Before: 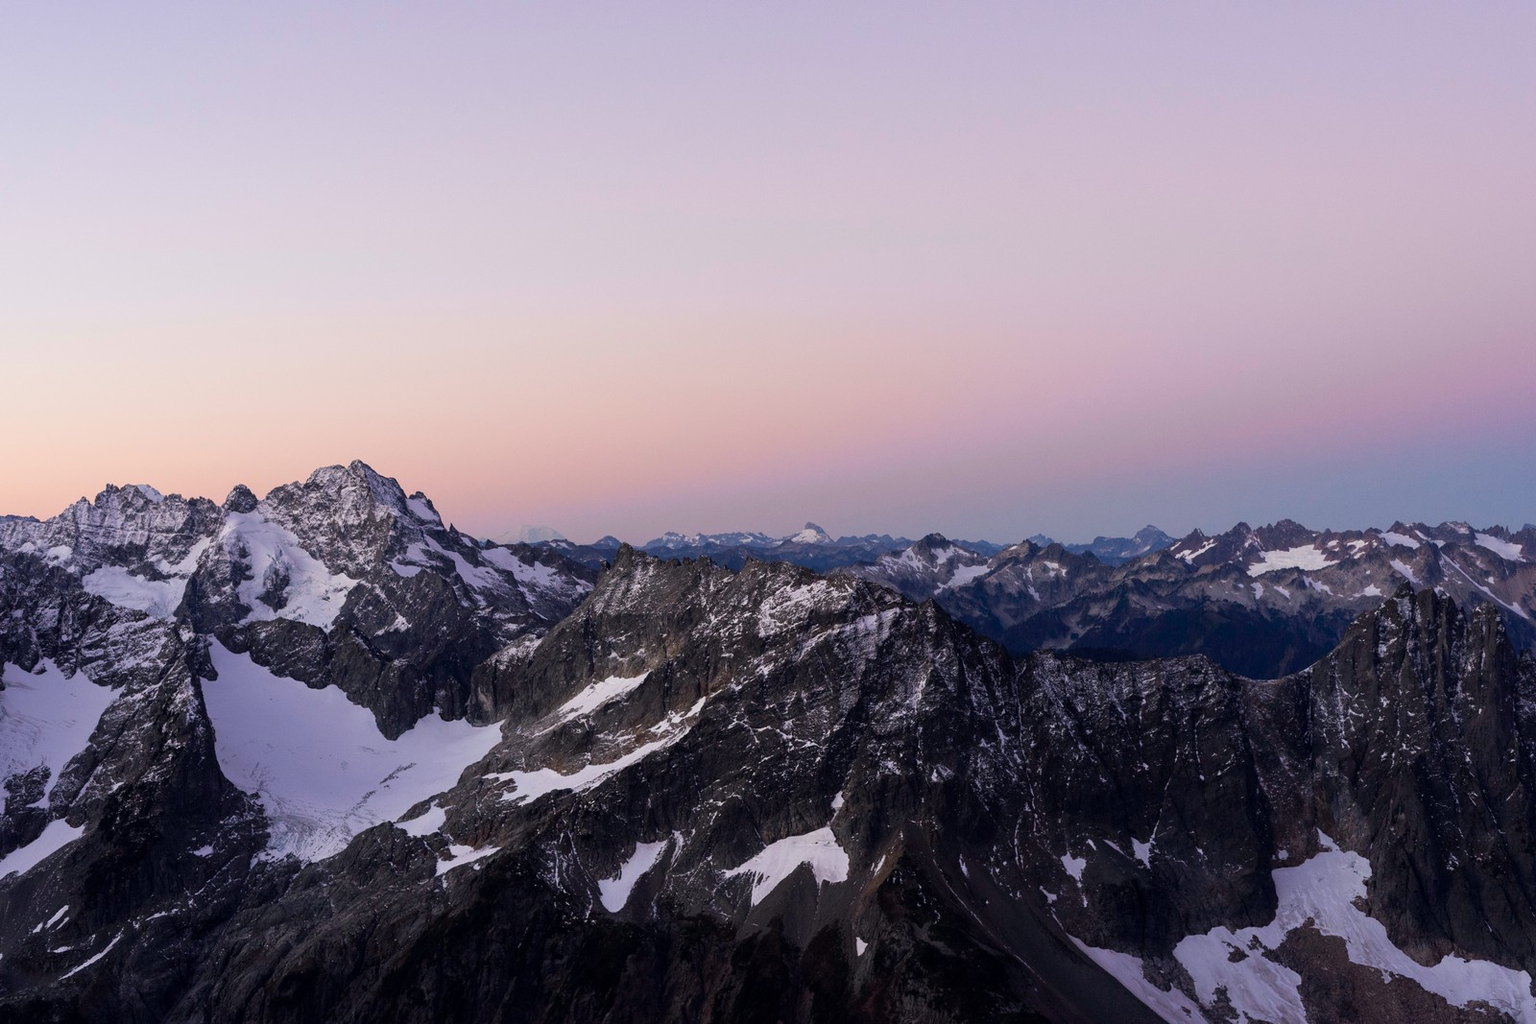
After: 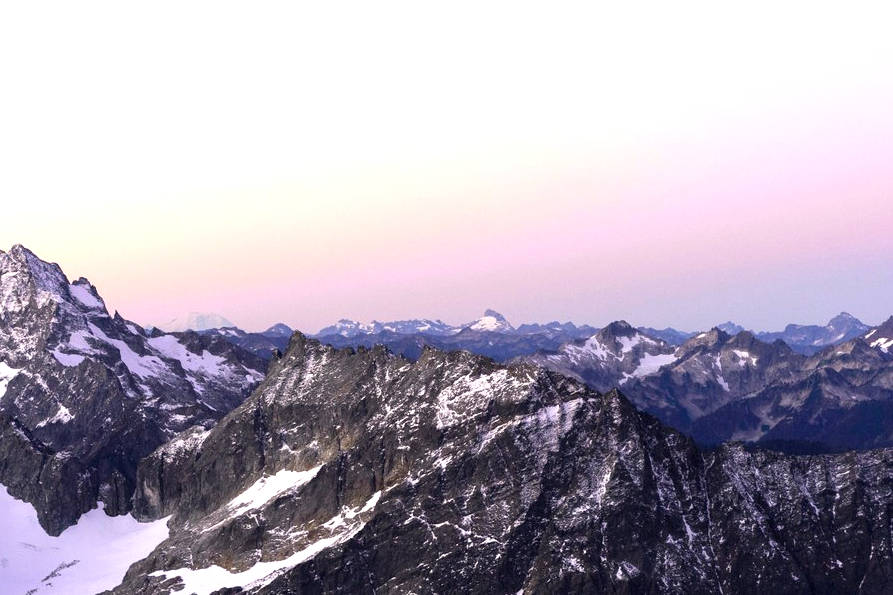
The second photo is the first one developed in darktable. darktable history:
color correction: highlights a* 2.72, highlights b* 22.8
exposure: black level correction 0, exposure 1.1 EV, compensate highlight preservation false
white balance: red 0.926, green 1.003, blue 1.133
crop and rotate: left 22.13%, top 22.054%, right 22.026%, bottom 22.102%
